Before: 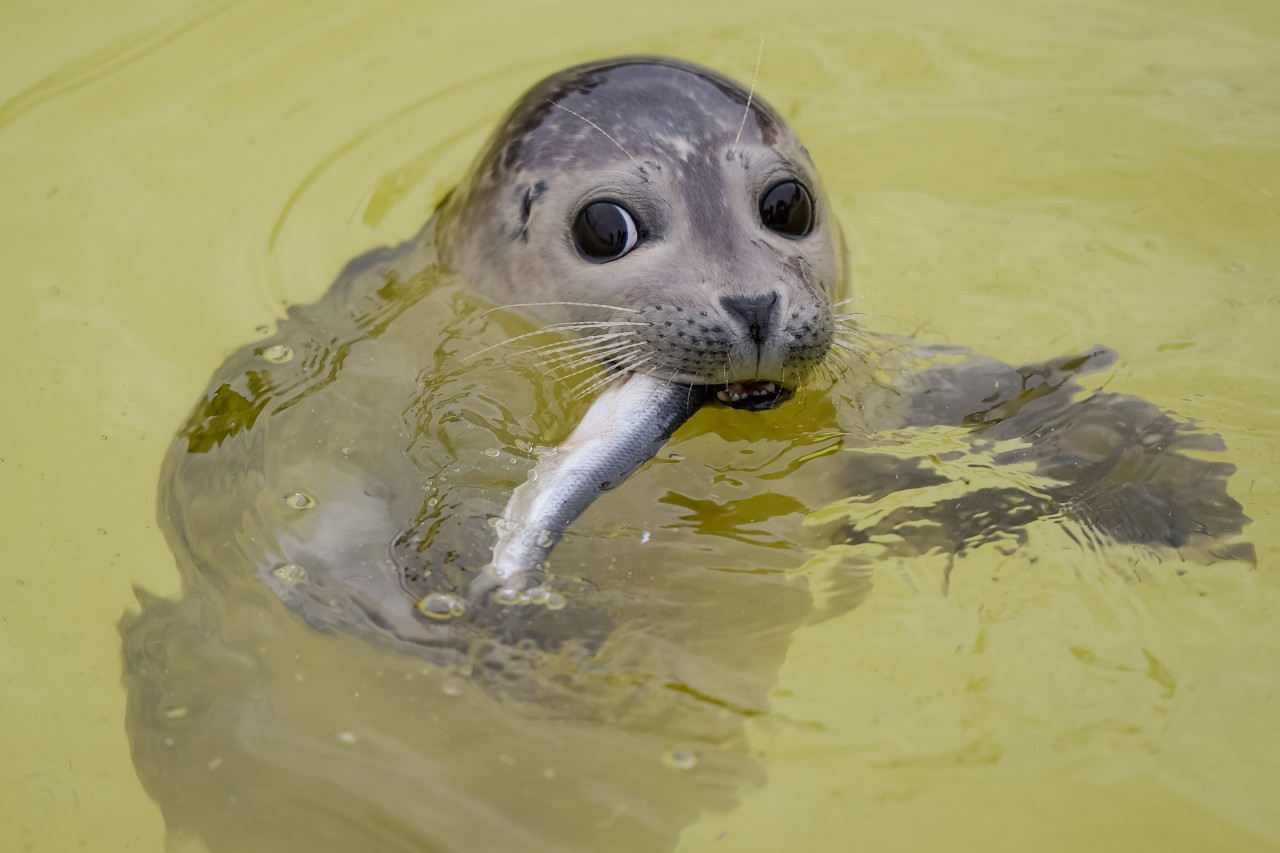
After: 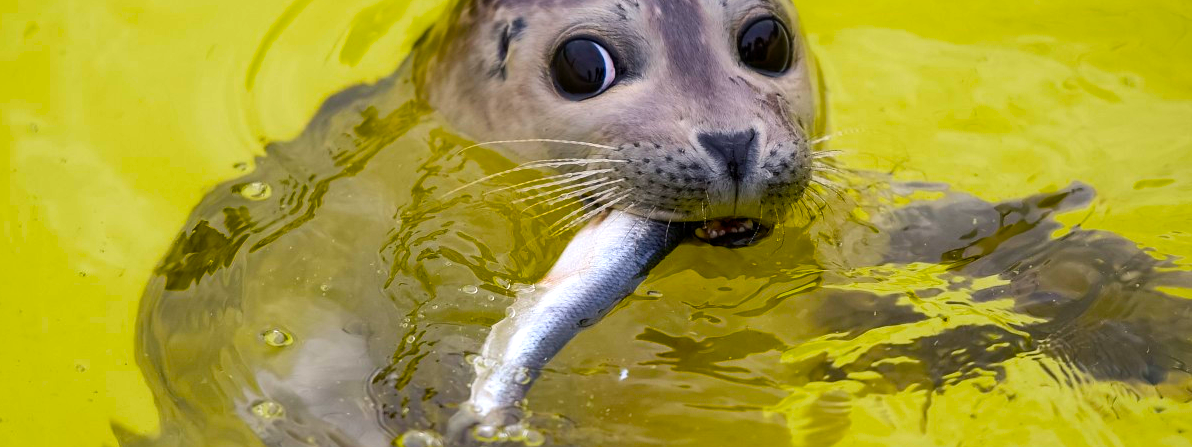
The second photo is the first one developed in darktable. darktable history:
crop: left 1.744%, top 19.225%, right 5.069%, bottom 28.357%
color balance rgb: linear chroma grading › global chroma 9%, perceptual saturation grading › global saturation 36%, perceptual saturation grading › shadows 35%, perceptual brilliance grading › global brilliance 15%, perceptual brilliance grading › shadows -35%, global vibrance 15%
contrast brightness saturation: saturation 0.18
